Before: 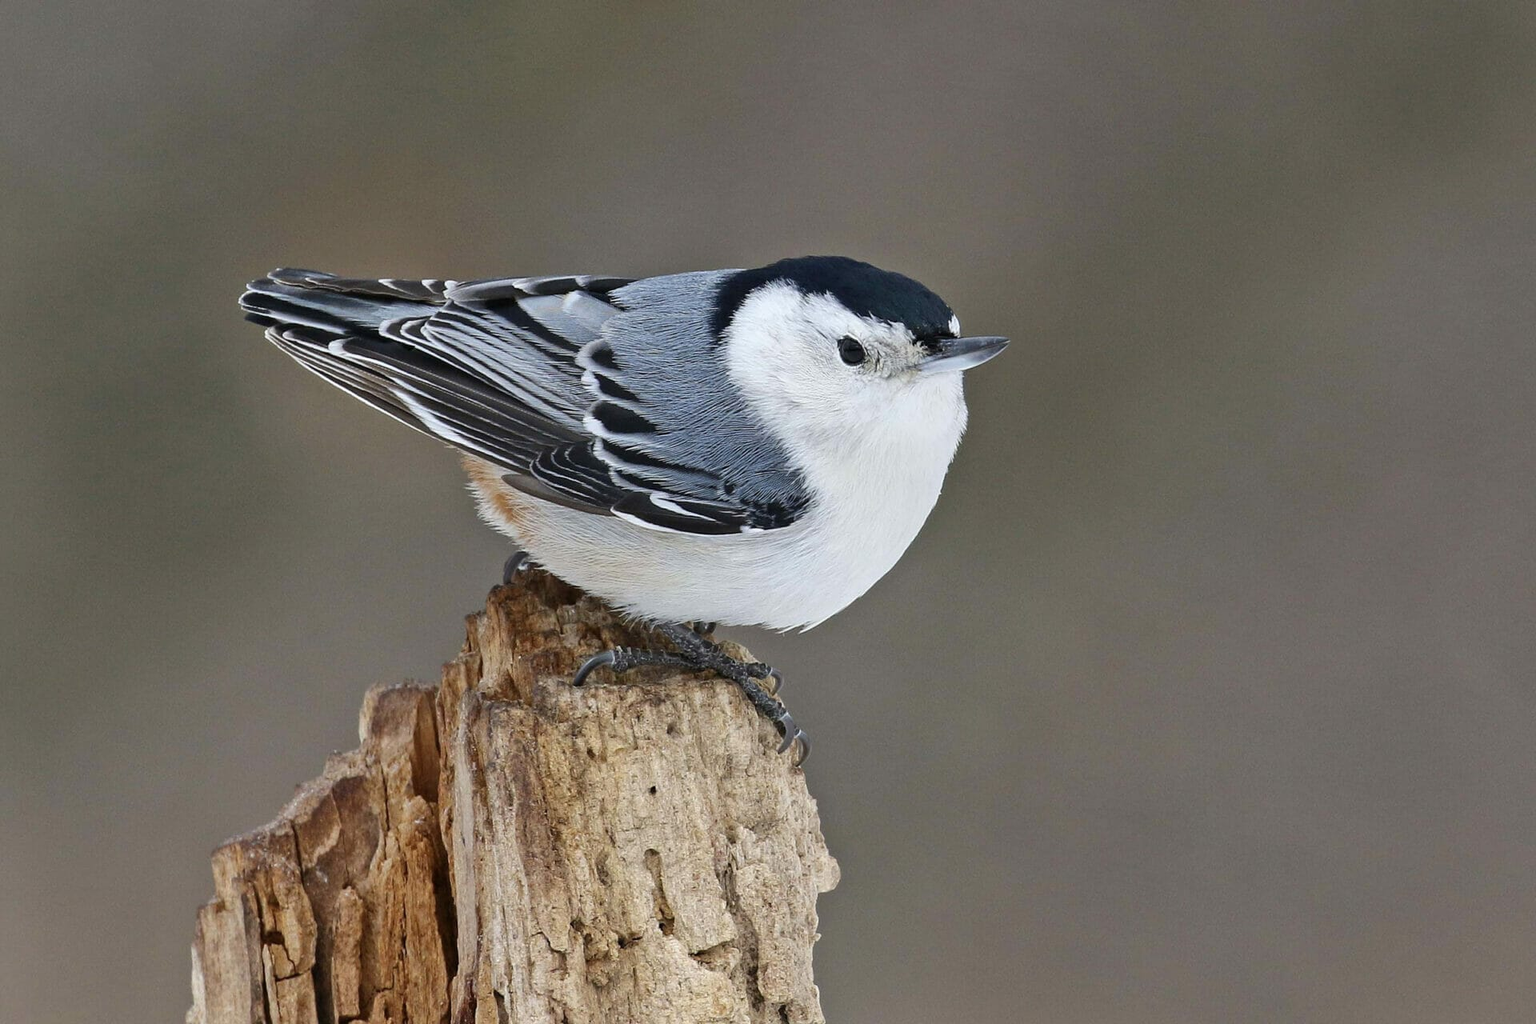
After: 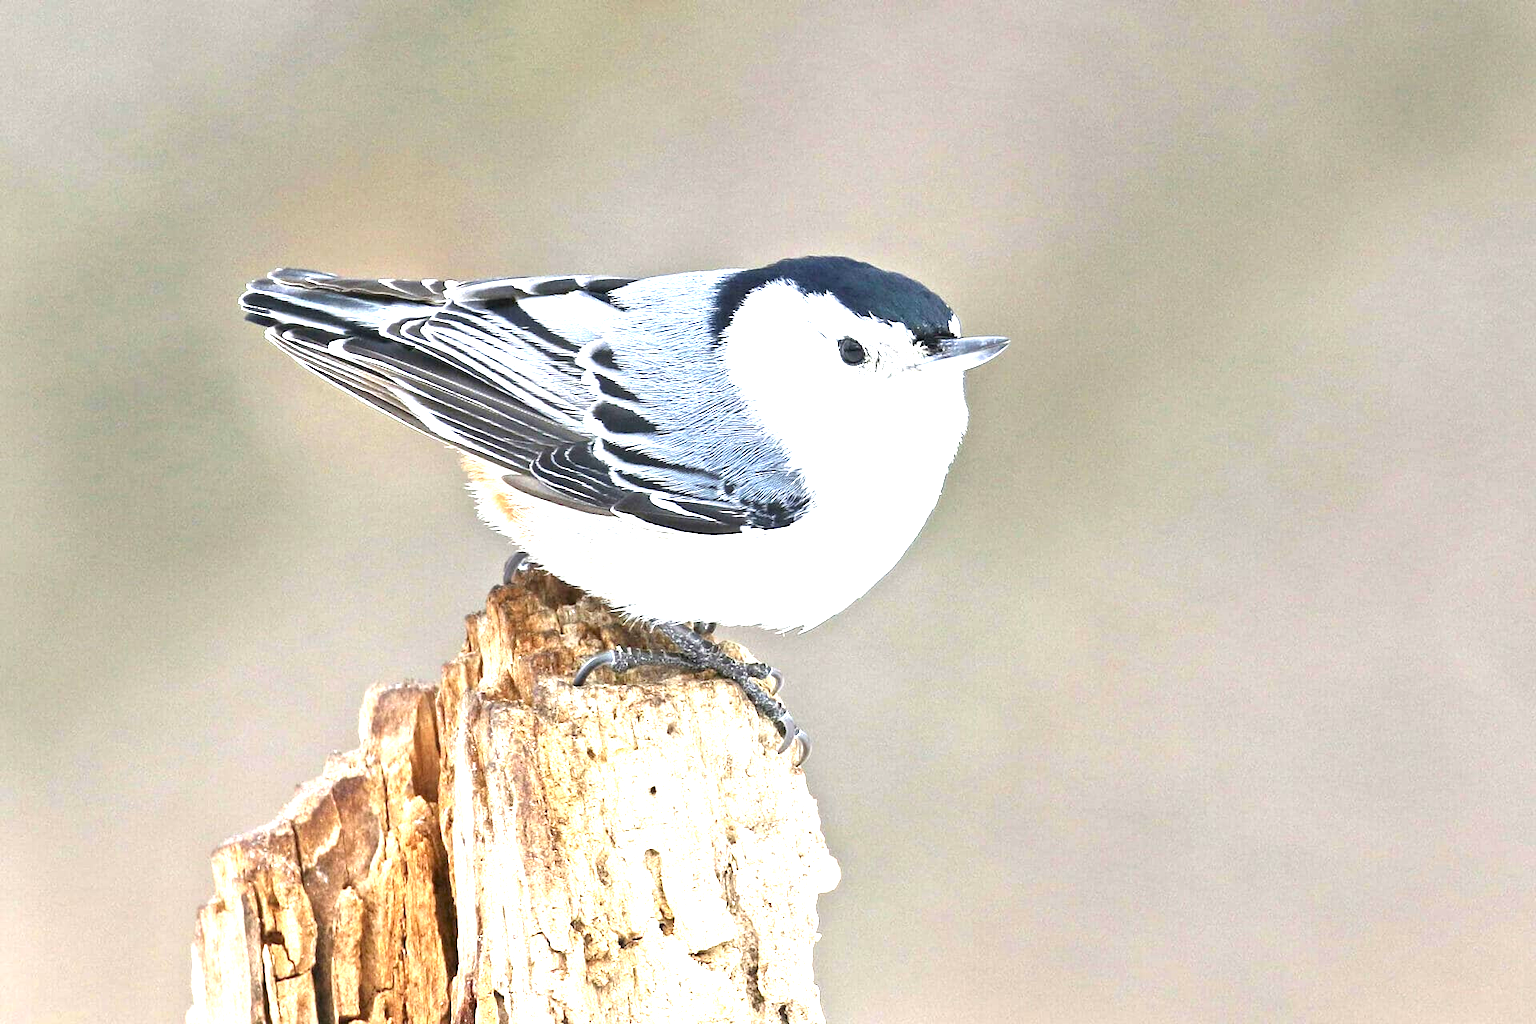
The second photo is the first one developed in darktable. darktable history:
exposure: exposure 2.187 EV, compensate highlight preservation false
